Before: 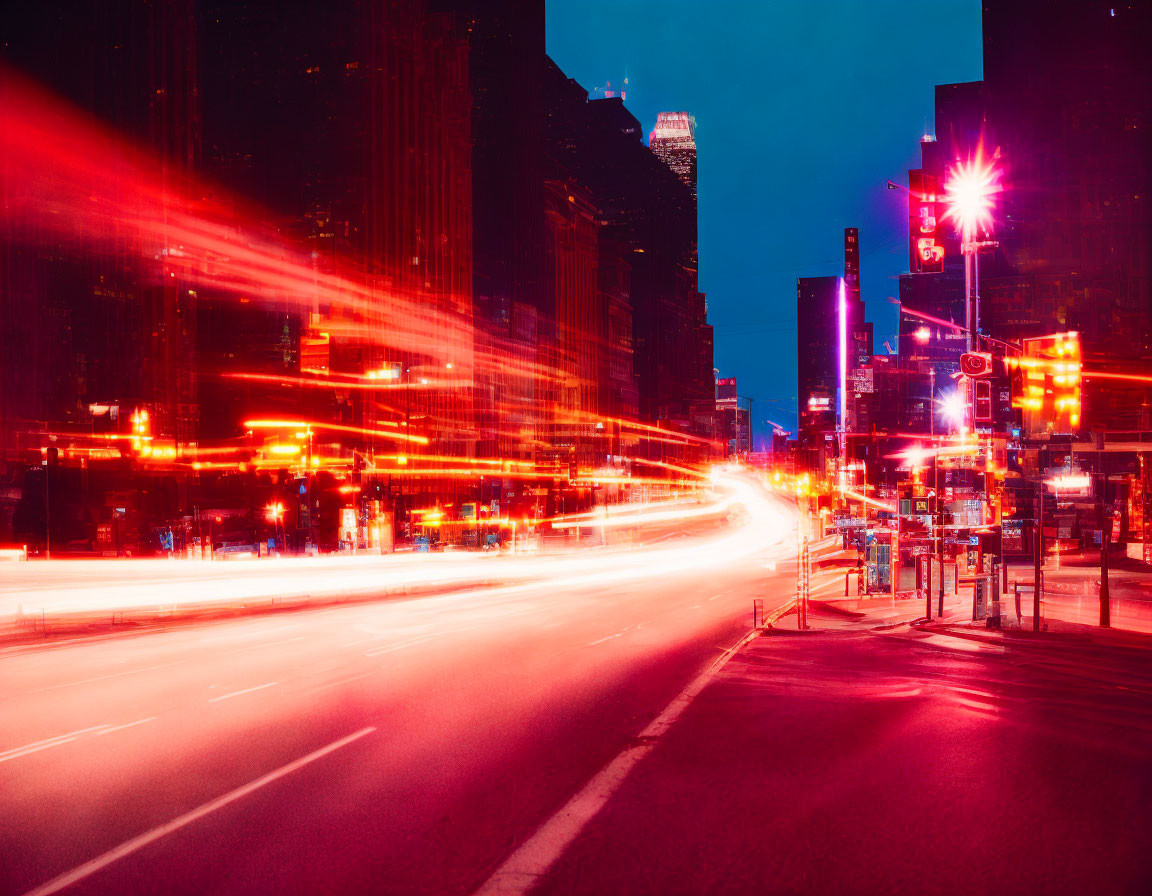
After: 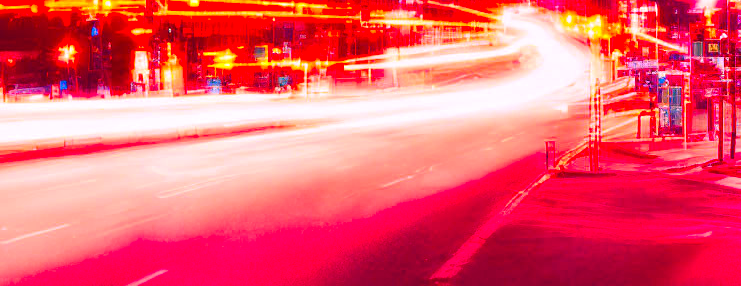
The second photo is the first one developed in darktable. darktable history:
exposure: exposure 0.258 EV, compensate highlight preservation false
color correction: highlights a* 17.03, highlights b* 0.205, shadows a* -15.38, shadows b* -14.56, saturation 1.5
crop: left 18.091%, top 51.13%, right 17.525%, bottom 16.85%
